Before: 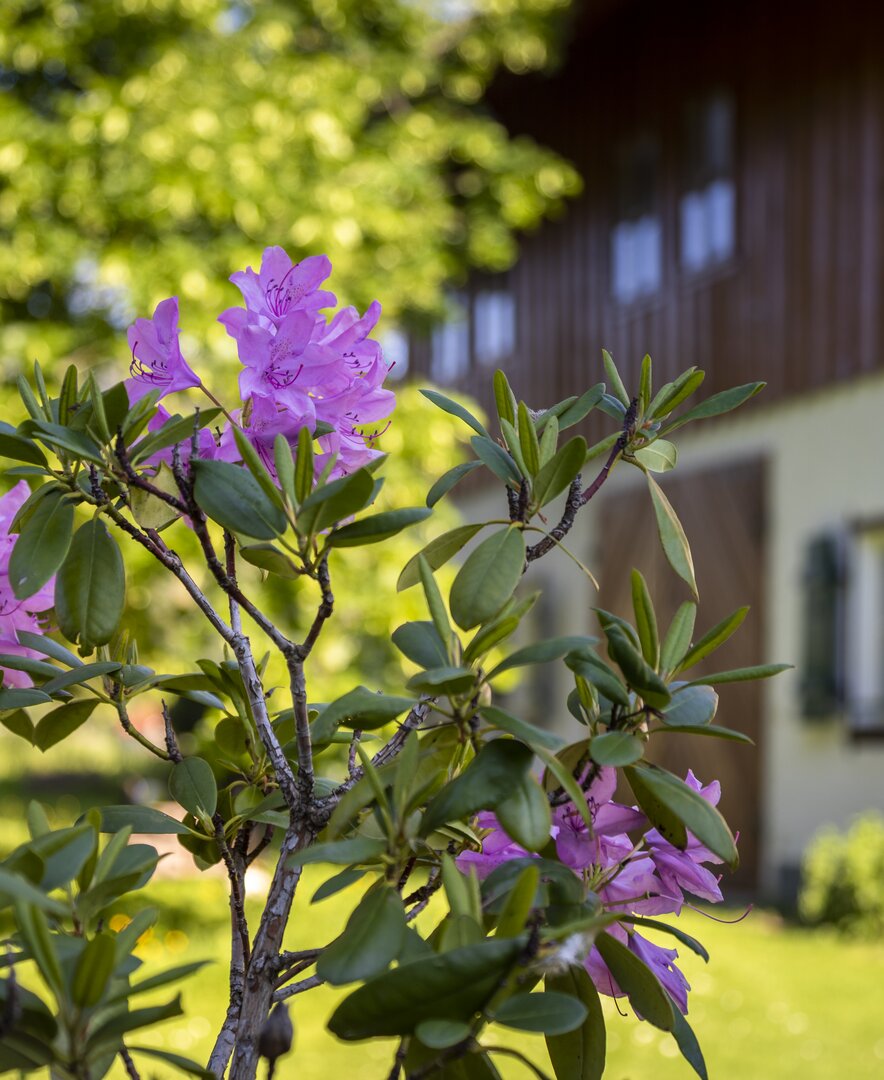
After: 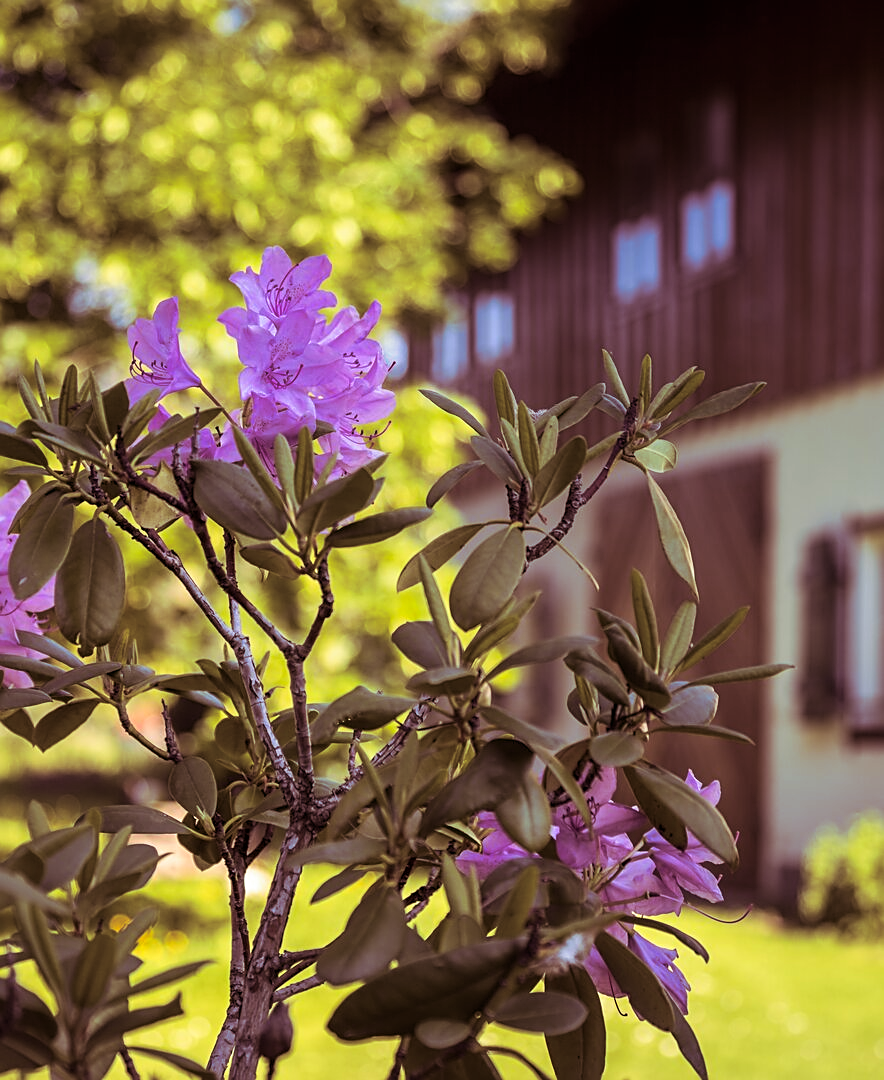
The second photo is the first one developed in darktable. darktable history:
contrast brightness saturation: contrast 0.1, brightness 0.03, saturation 0.09
sharpen: amount 0.478
split-toning: on, module defaults
